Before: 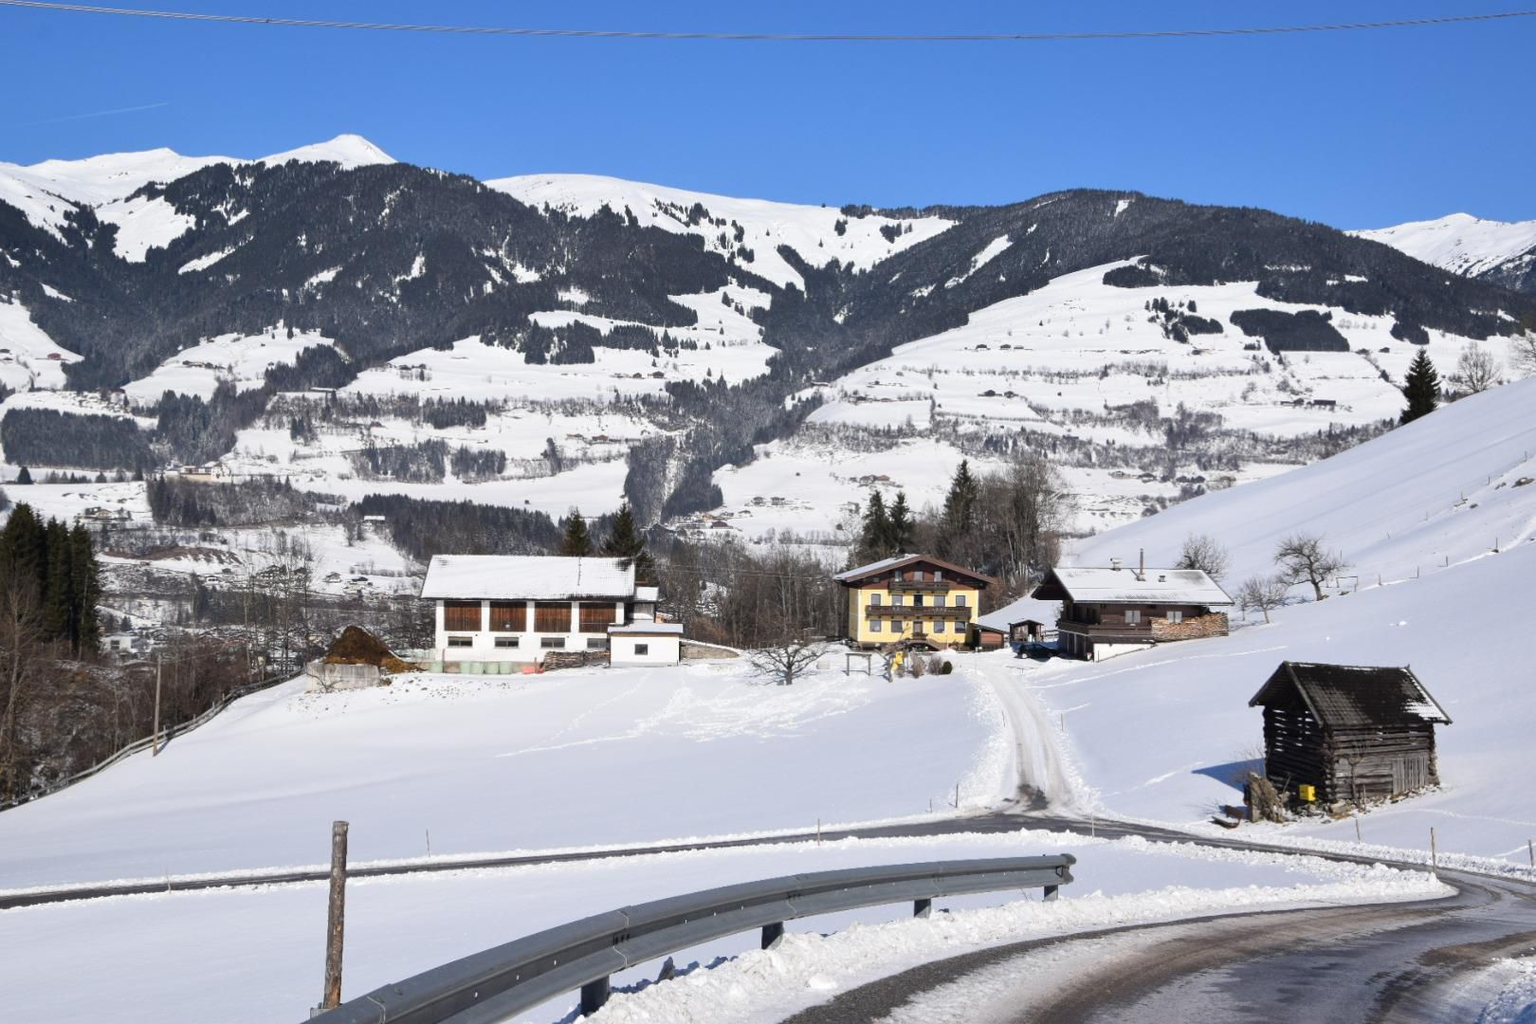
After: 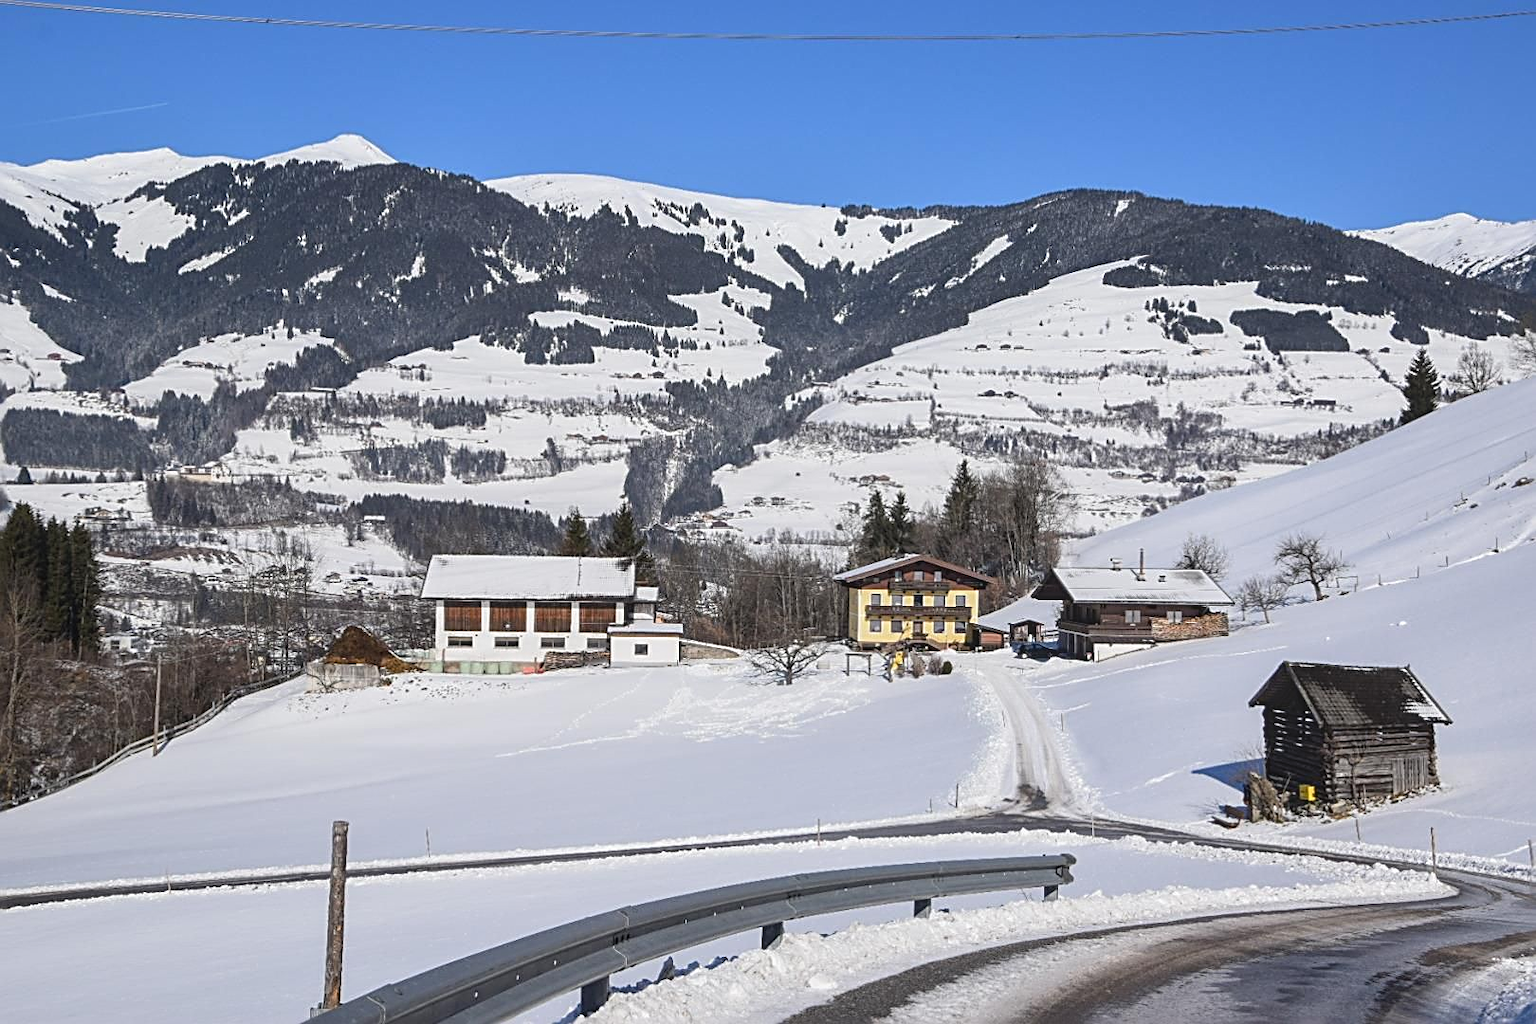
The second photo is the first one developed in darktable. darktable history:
local contrast: on, module defaults
contrast brightness saturation: contrast -0.121
sharpen: radius 2.587, amount 0.7
